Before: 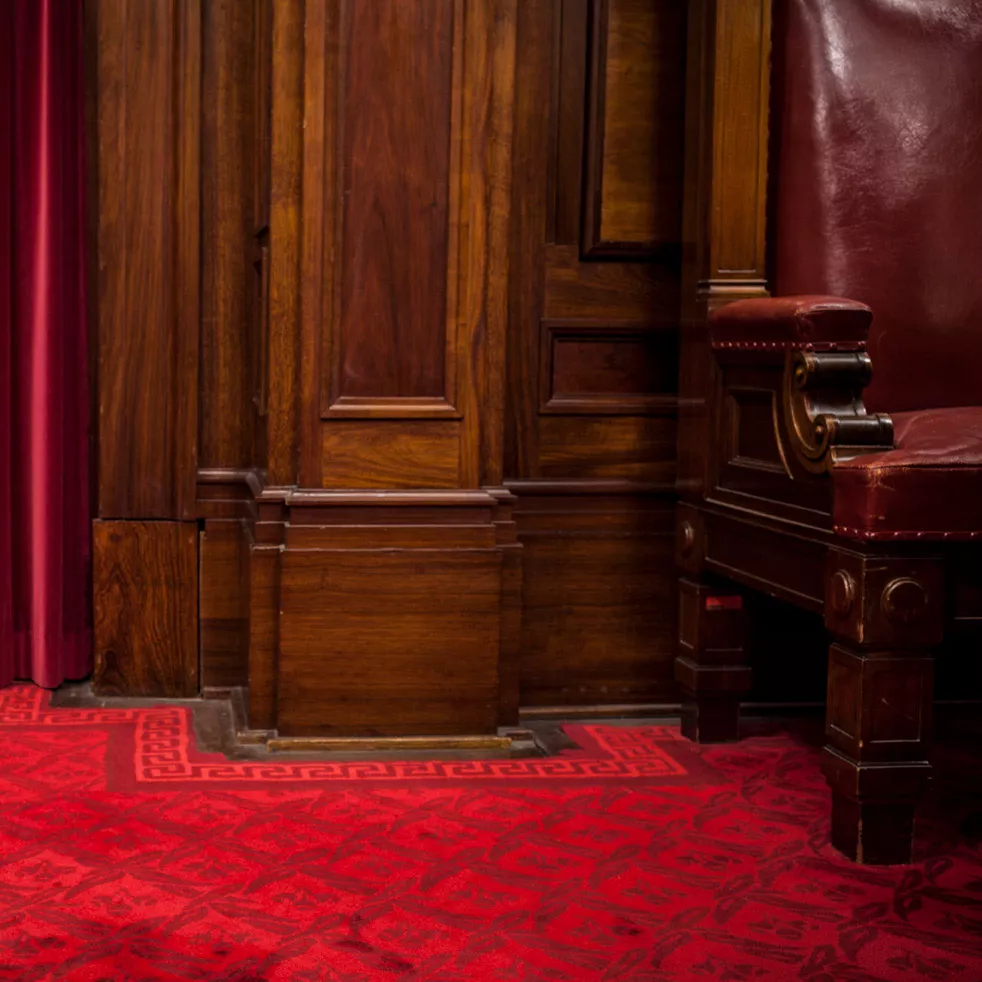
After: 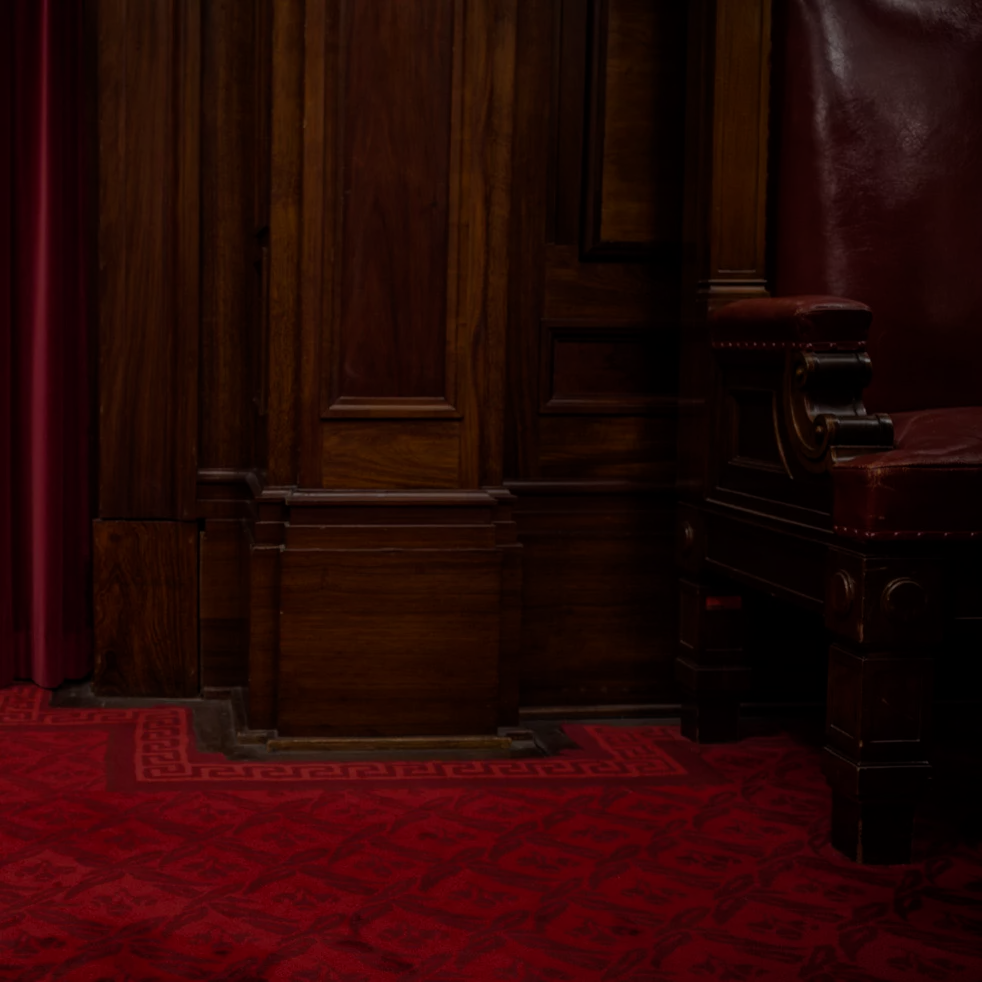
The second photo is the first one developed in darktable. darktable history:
rotate and perspective: crop left 0, crop top 0
tone equalizer: on, module defaults
exposure: exposure -2.446 EV, compensate highlight preservation false
